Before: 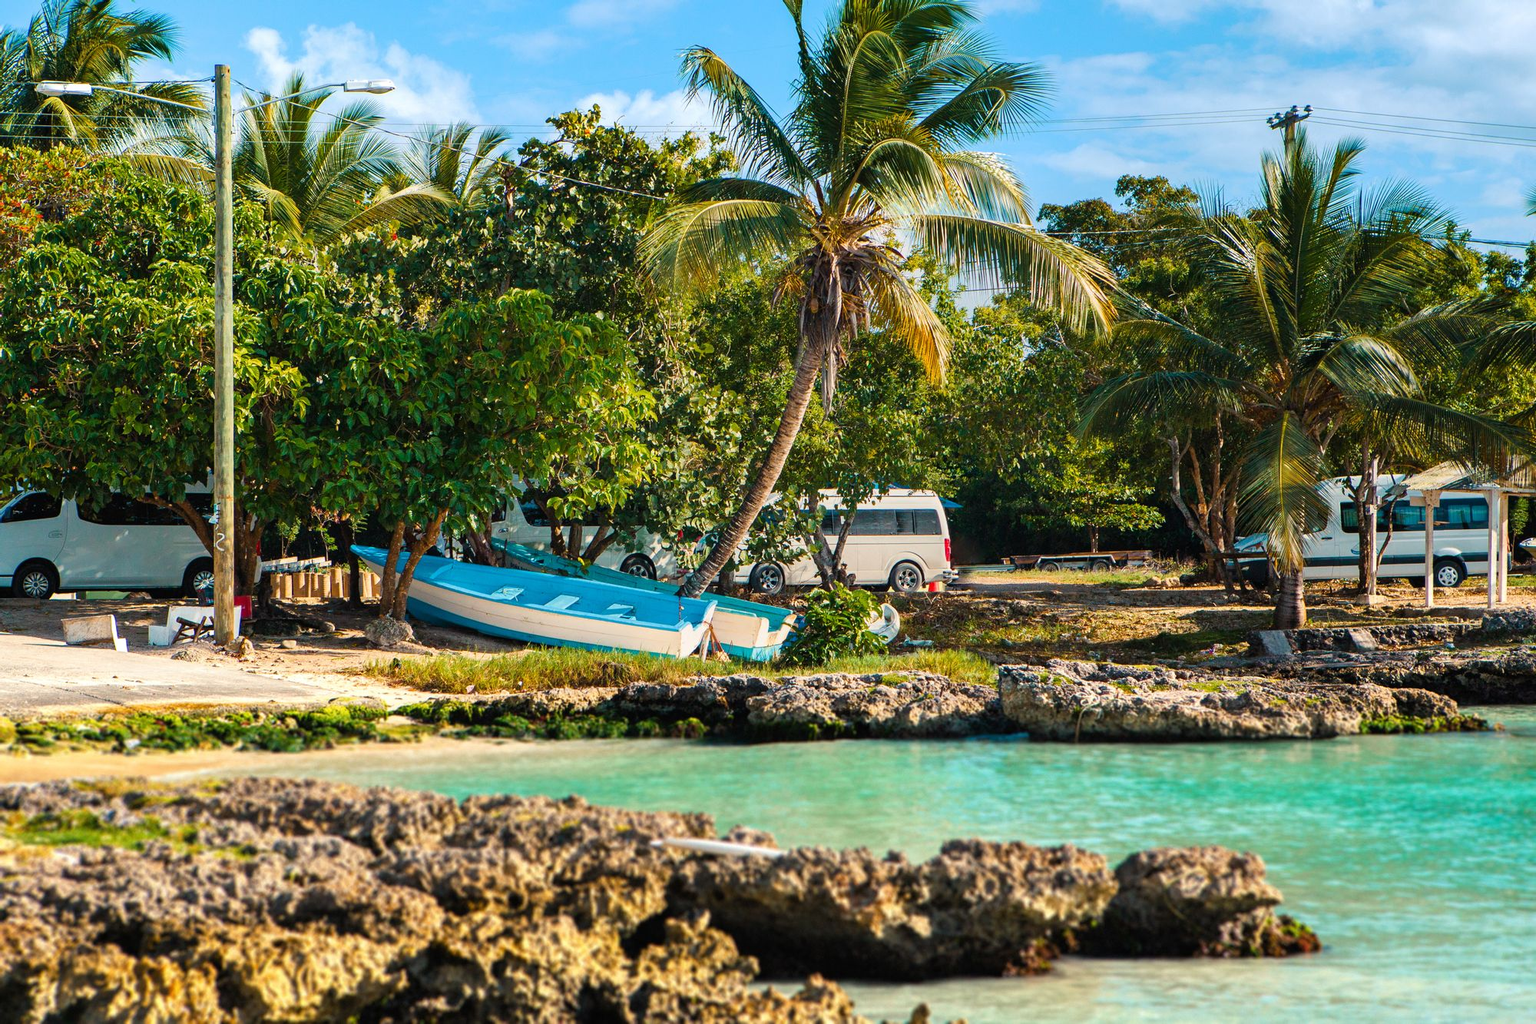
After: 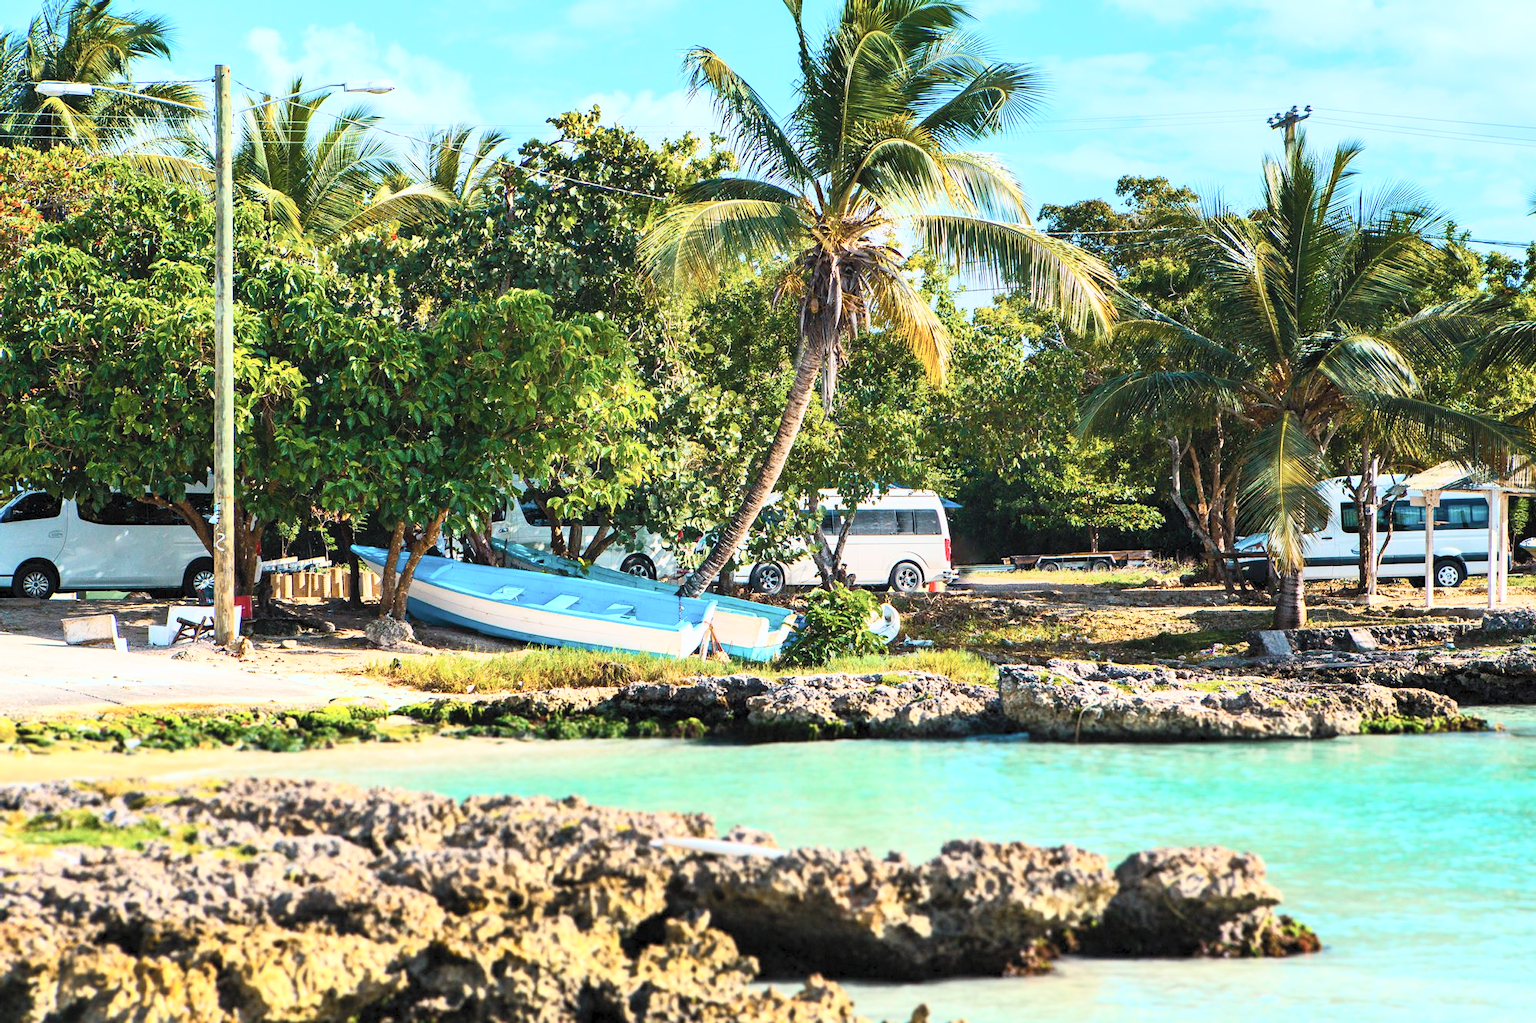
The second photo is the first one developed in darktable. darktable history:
white balance: red 0.954, blue 1.079
contrast brightness saturation: contrast 0.39, brightness 0.53
exposure: black level correction 0.001, compensate highlight preservation false
